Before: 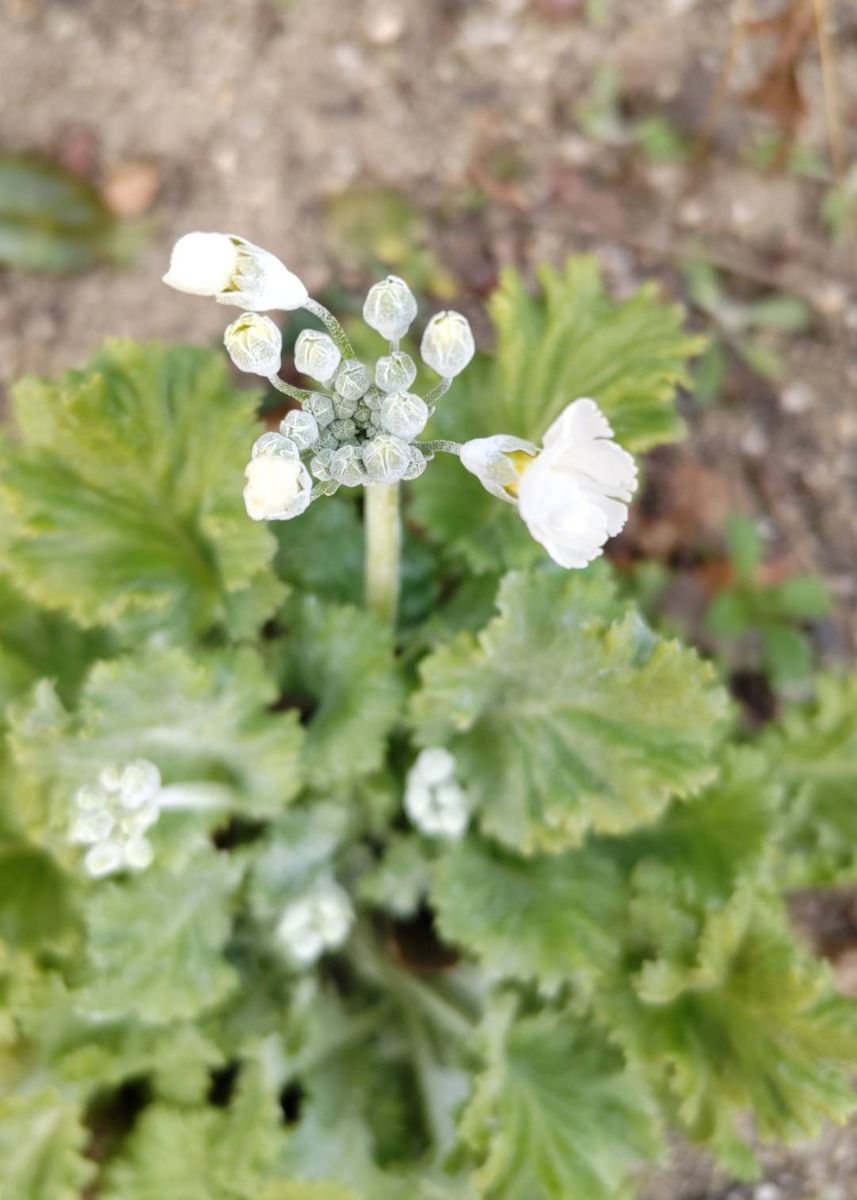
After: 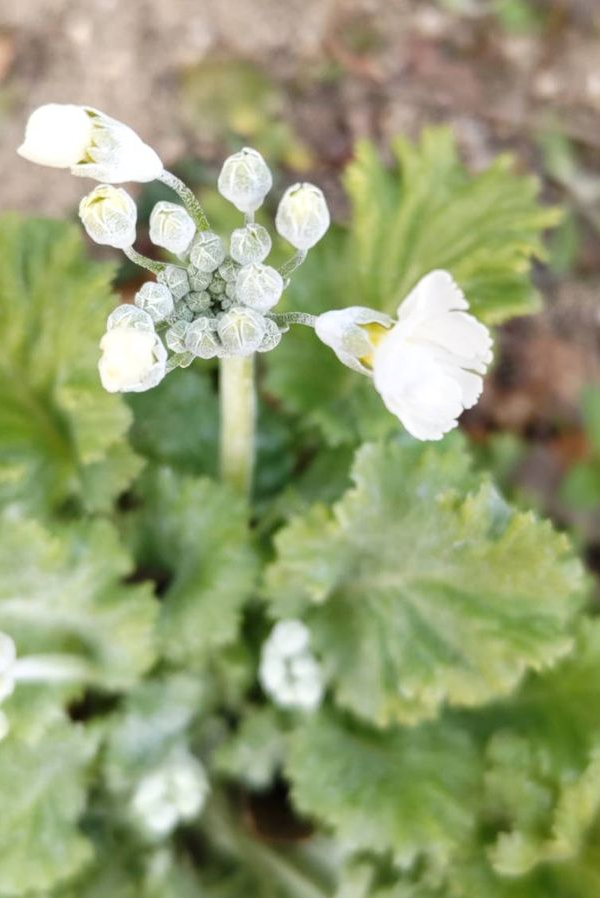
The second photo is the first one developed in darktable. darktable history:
shadows and highlights: shadows 0.759, highlights 39.97
crop and rotate: left 16.948%, top 10.746%, right 12.957%, bottom 14.377%
